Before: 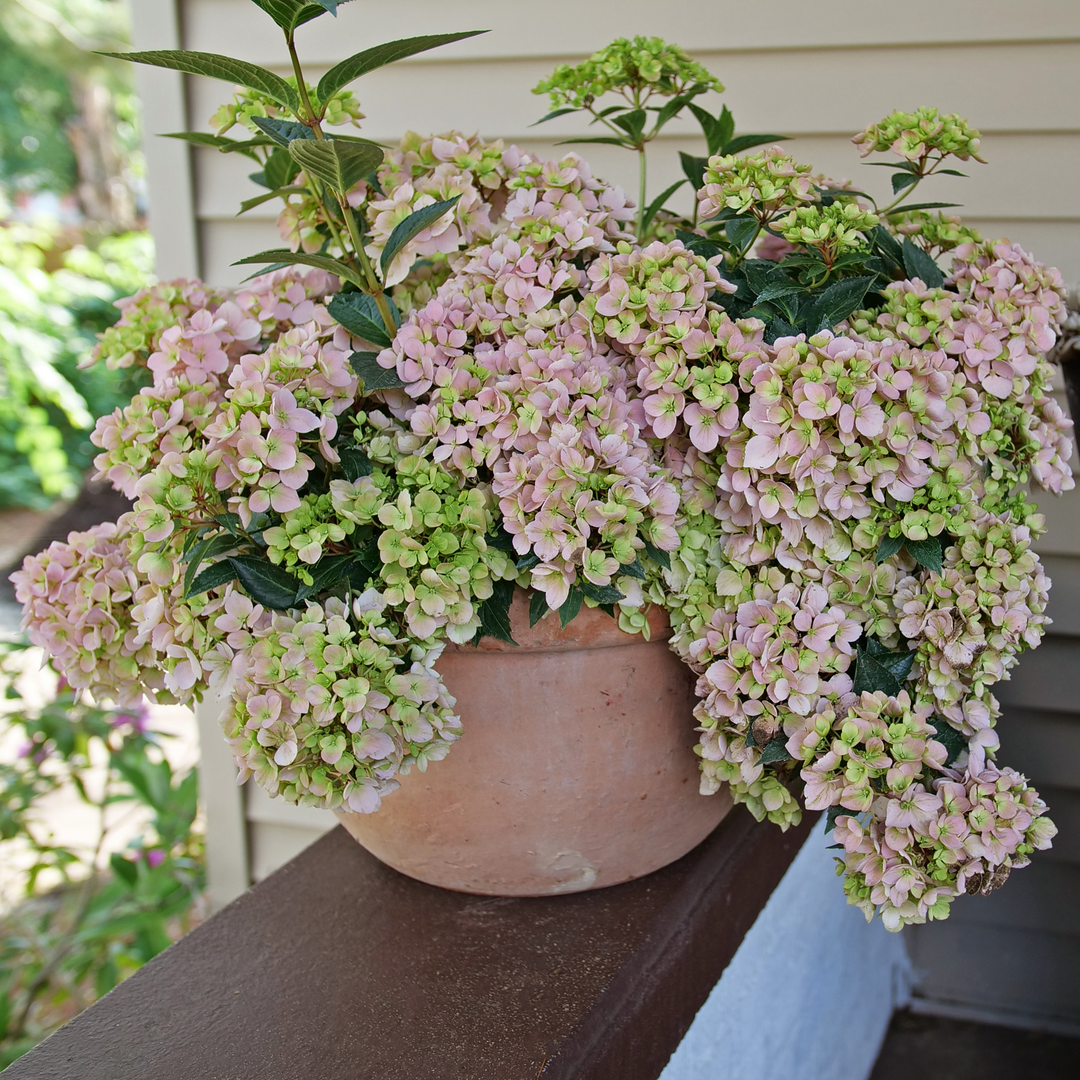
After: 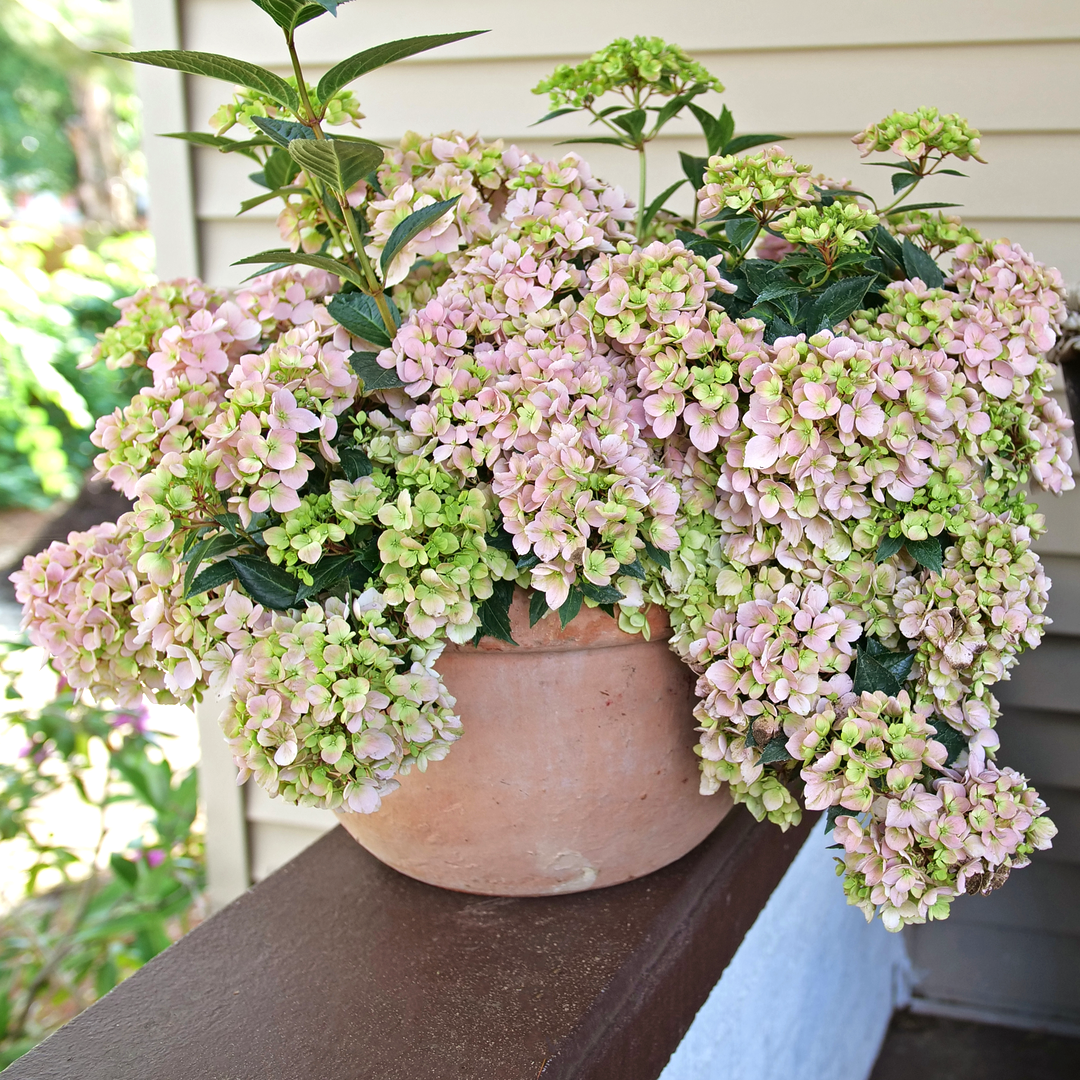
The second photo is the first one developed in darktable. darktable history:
exposure: exposure 0.602 EV, compensate exposure bias true, compensate highlight preservation false
